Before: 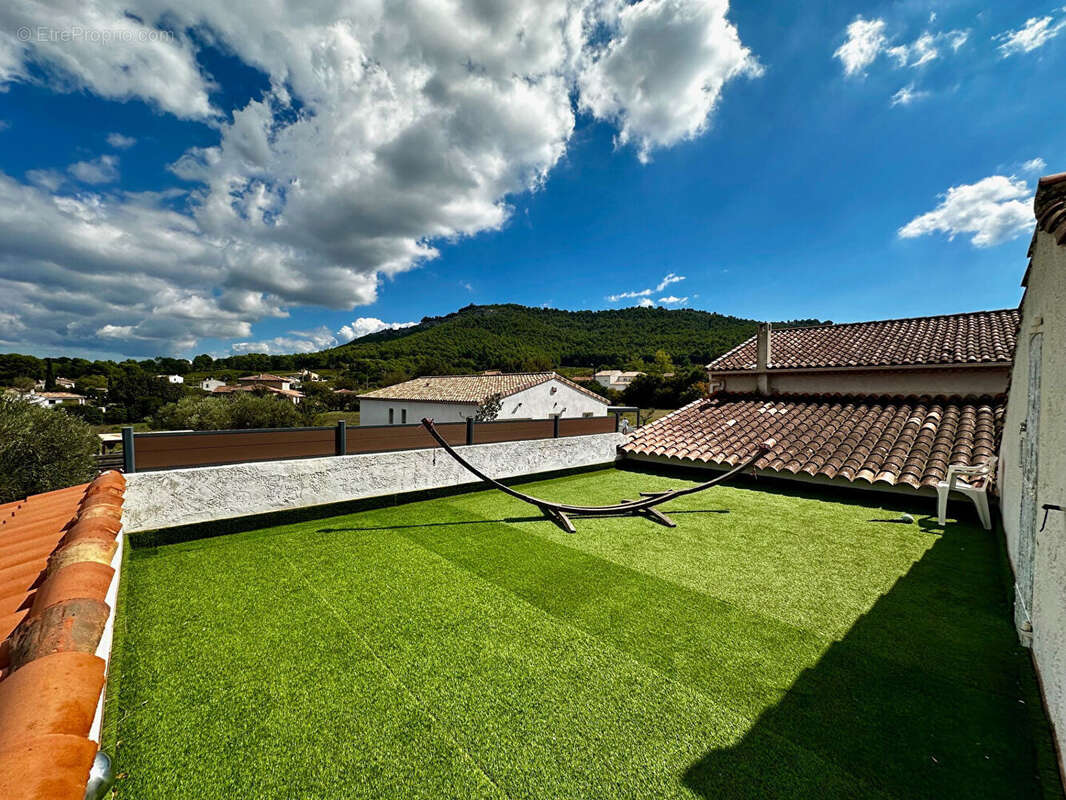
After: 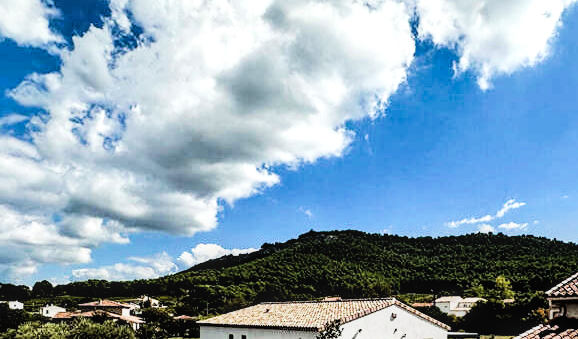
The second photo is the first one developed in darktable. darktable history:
crop: left 15.063%, top 9.264%, right 30.698%, bottom 48.276%
filmic rgb: black relative exposure -5.01 EV, white relative exposure 3.96 EV, hardness 2.88, contrast 1.391, highlights saturation mix -21.07%
local contrast: on, module defaults
tone equalizer: -8 EV -0.783 EV, -7 EV -0.701 EV, -6 EV -0.621 EV, -5 EV -0.386 EV, -3 EV 0.373 EV, -2 EV 0.6 EV, -1 EV 0.677 EV, +0 EV 0.773 EV, edges refinement/feathering 500, mask exposure compensation -1.57 EV, preserve details no
exposure: black level correction 0, exposure 0.696 EV, compensate exposure bias true, compensate highlight preservation false
